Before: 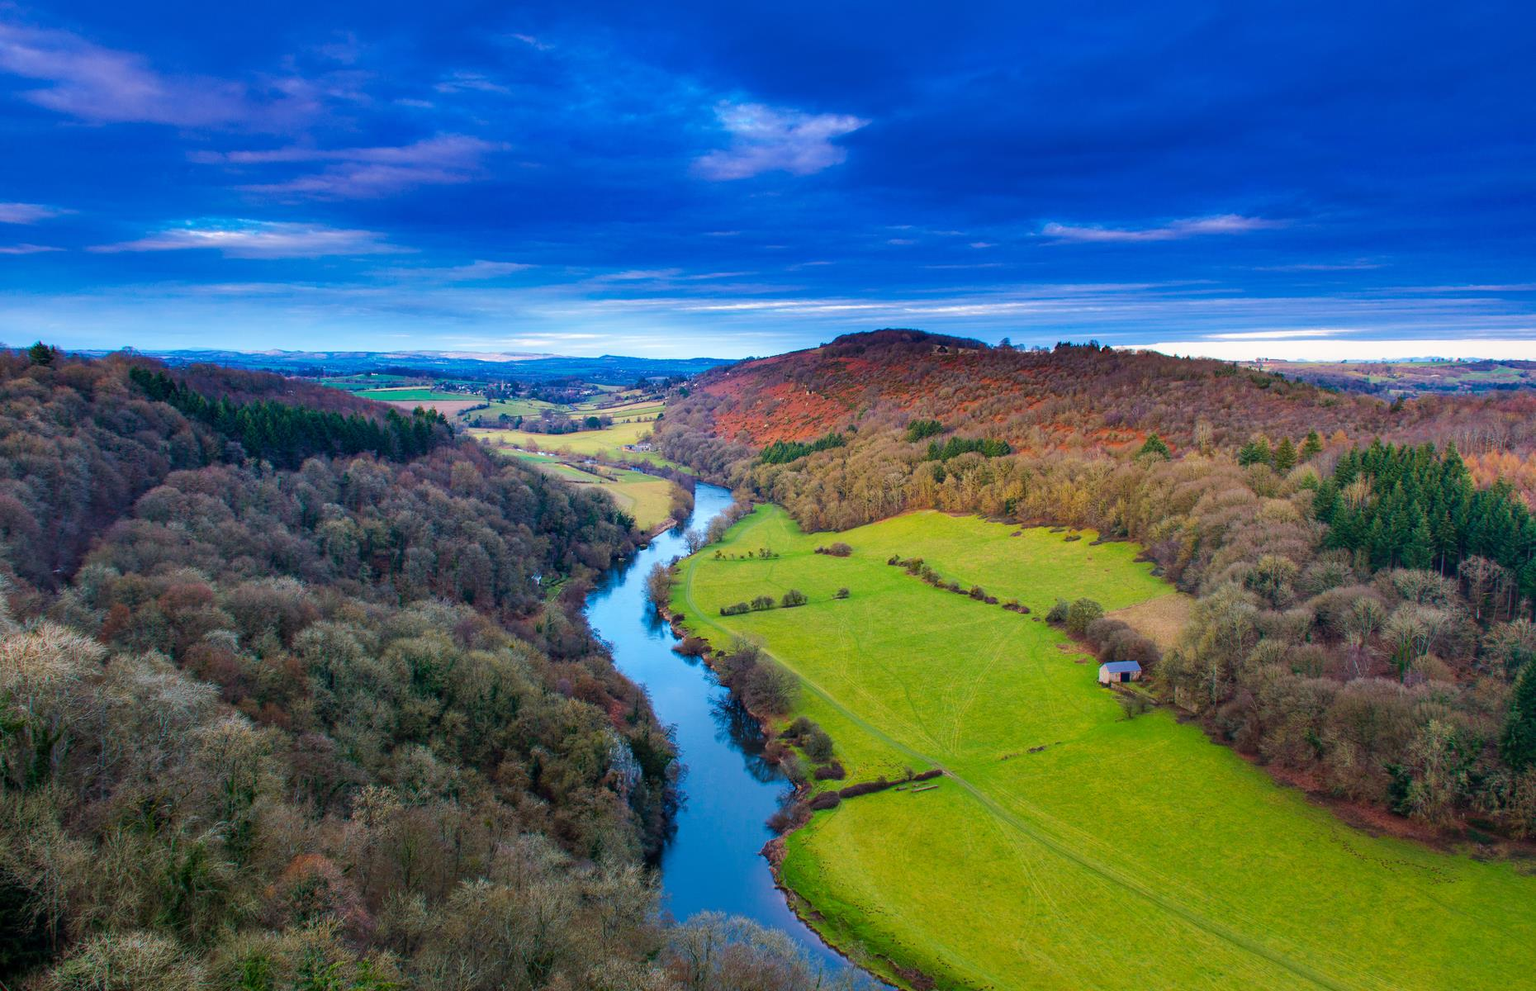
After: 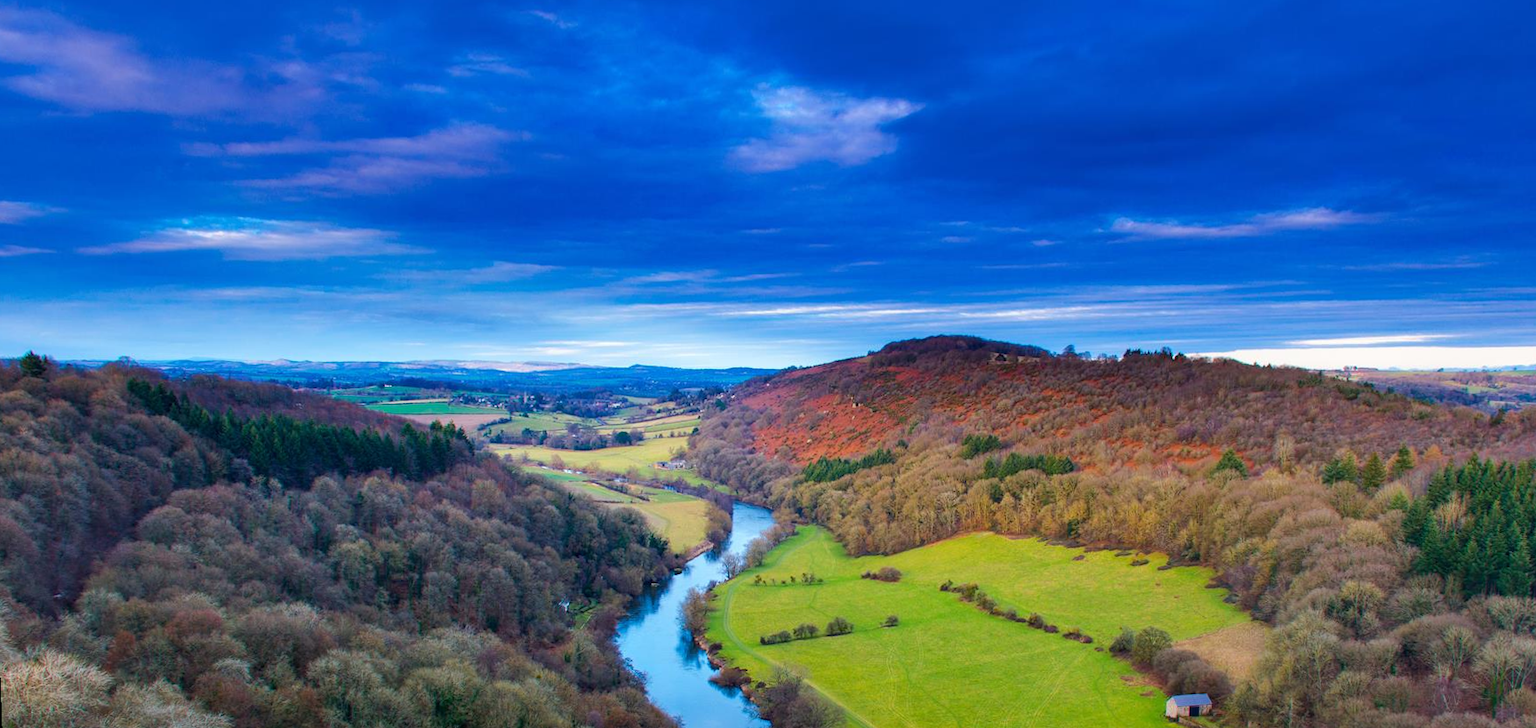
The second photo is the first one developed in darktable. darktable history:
crop: left 1.509%, top 3.452%, right 7.696%, bottom 28.452%
rotate and perspective: lens shift (vertical) 0.048, lens shift (horizontal) -0.024, automatic cropping off
